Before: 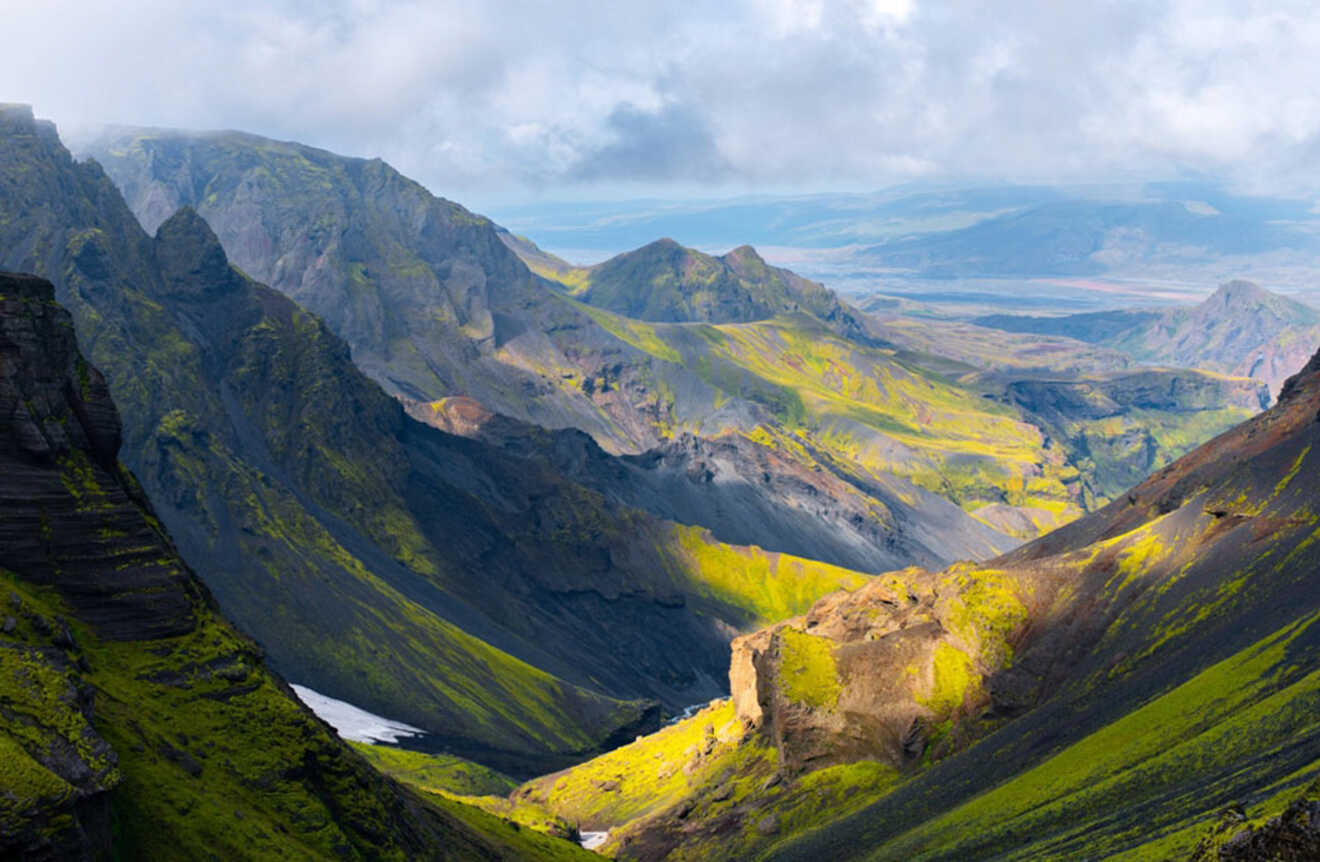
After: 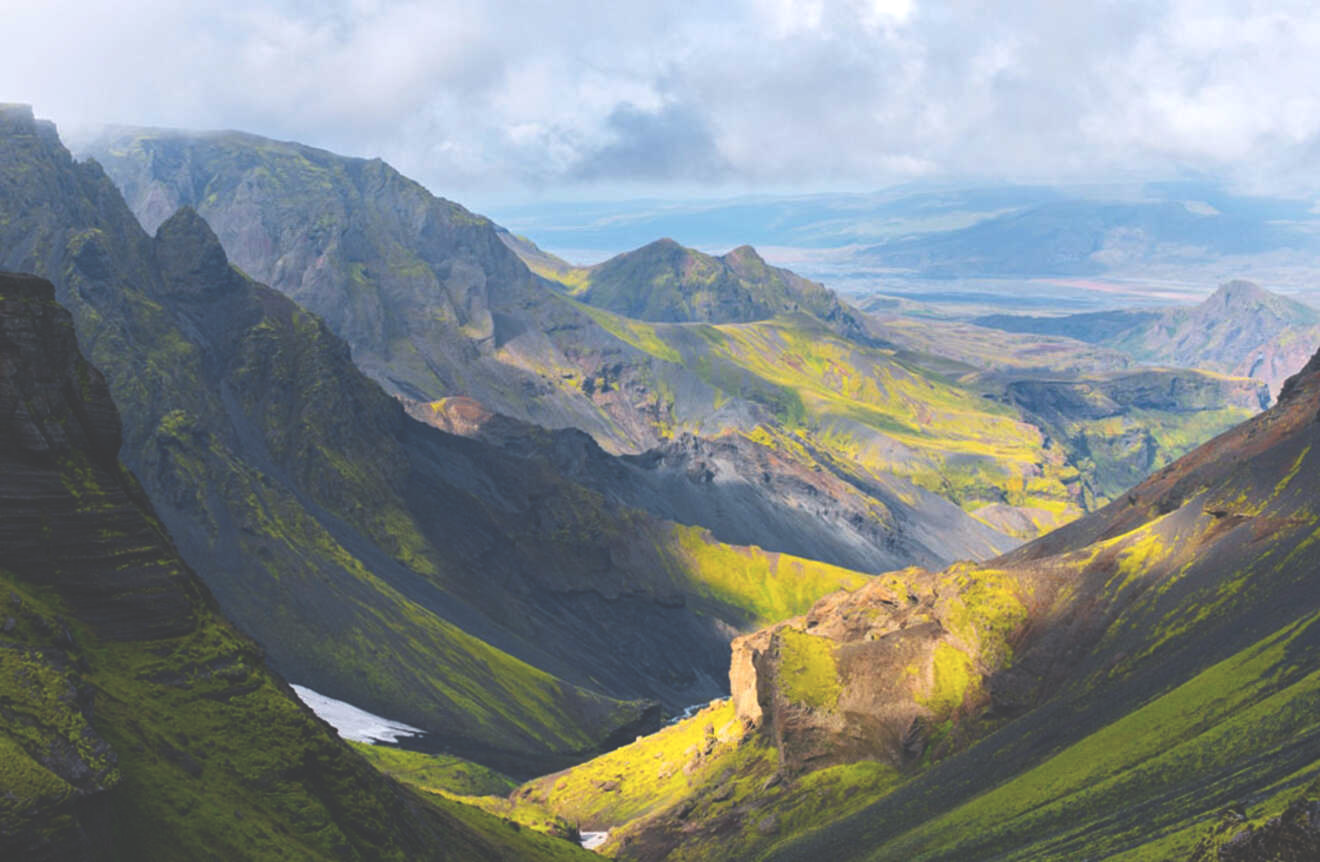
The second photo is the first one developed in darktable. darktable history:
exposure: black level correction -0.04, exposure 0.062 EV, compensate exposure bias true, compensate highlight preservation false
